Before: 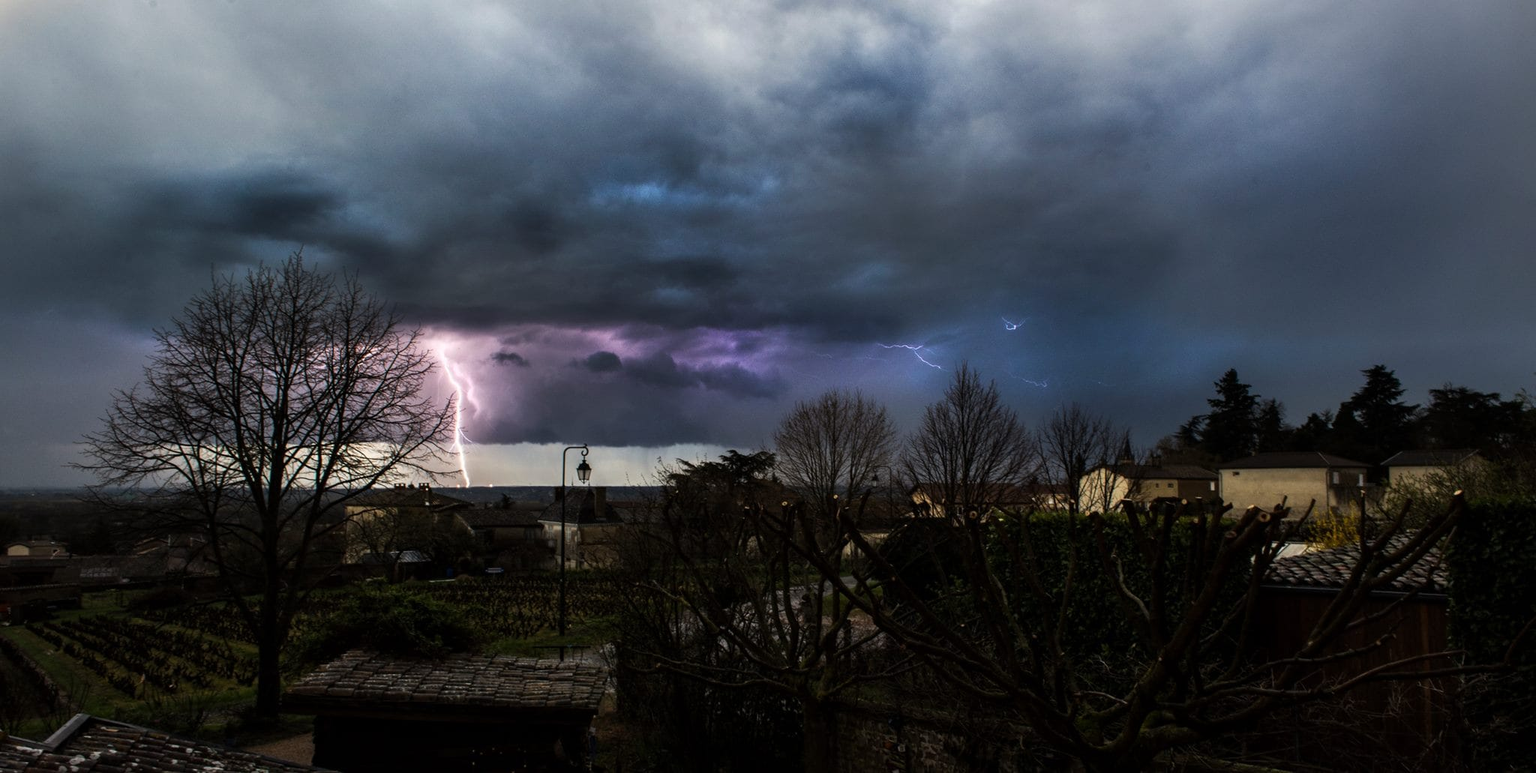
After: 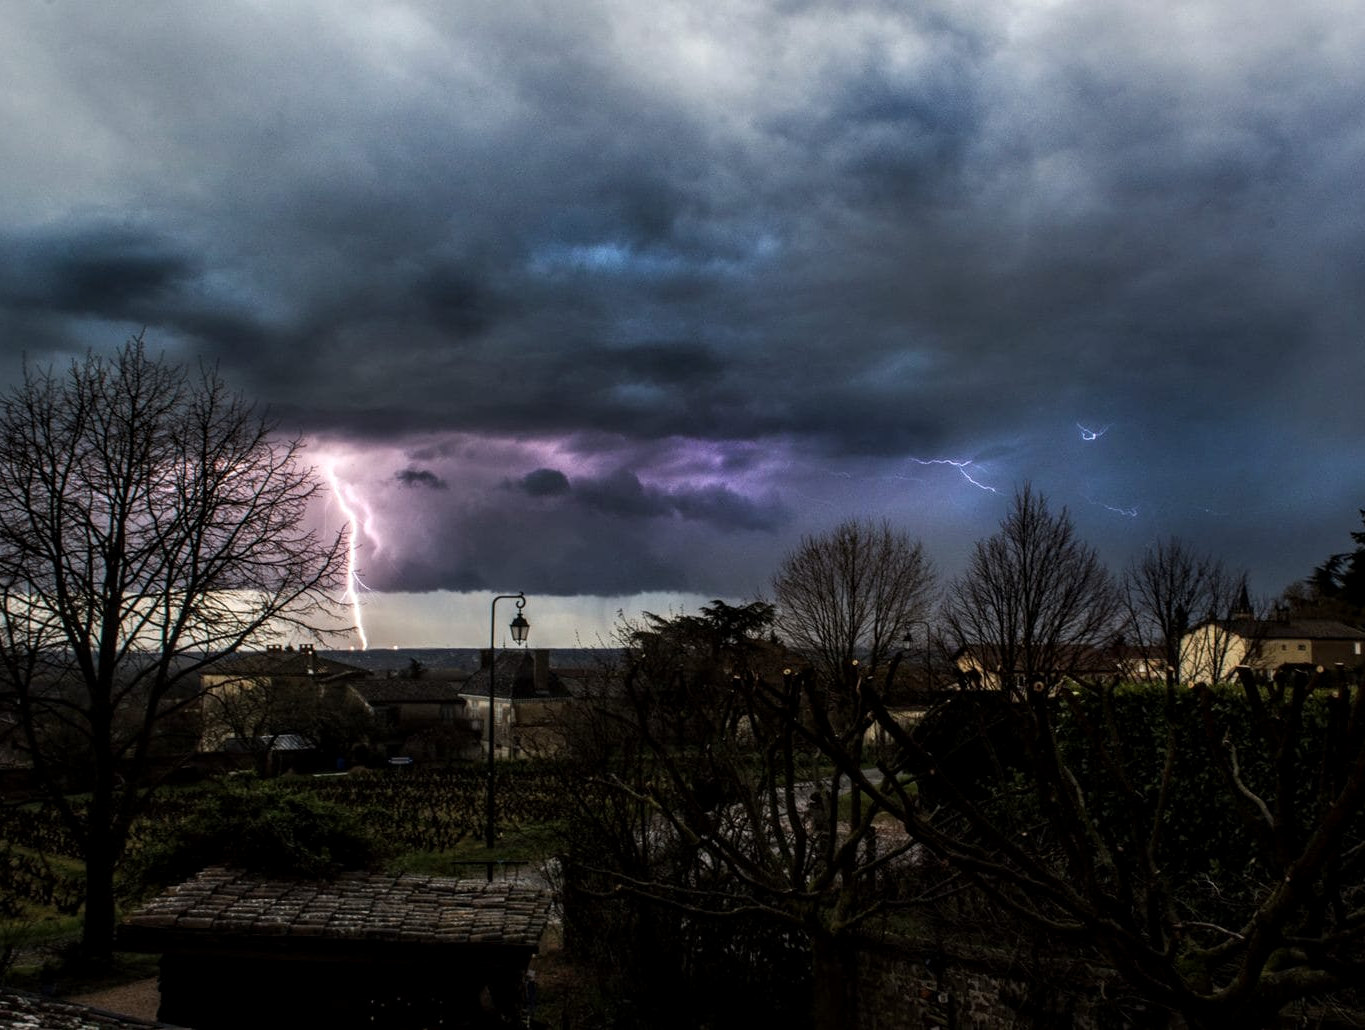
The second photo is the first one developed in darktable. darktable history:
crop and rotate: left 12.648%, right 20.685%
local contrast: on, module defaults
